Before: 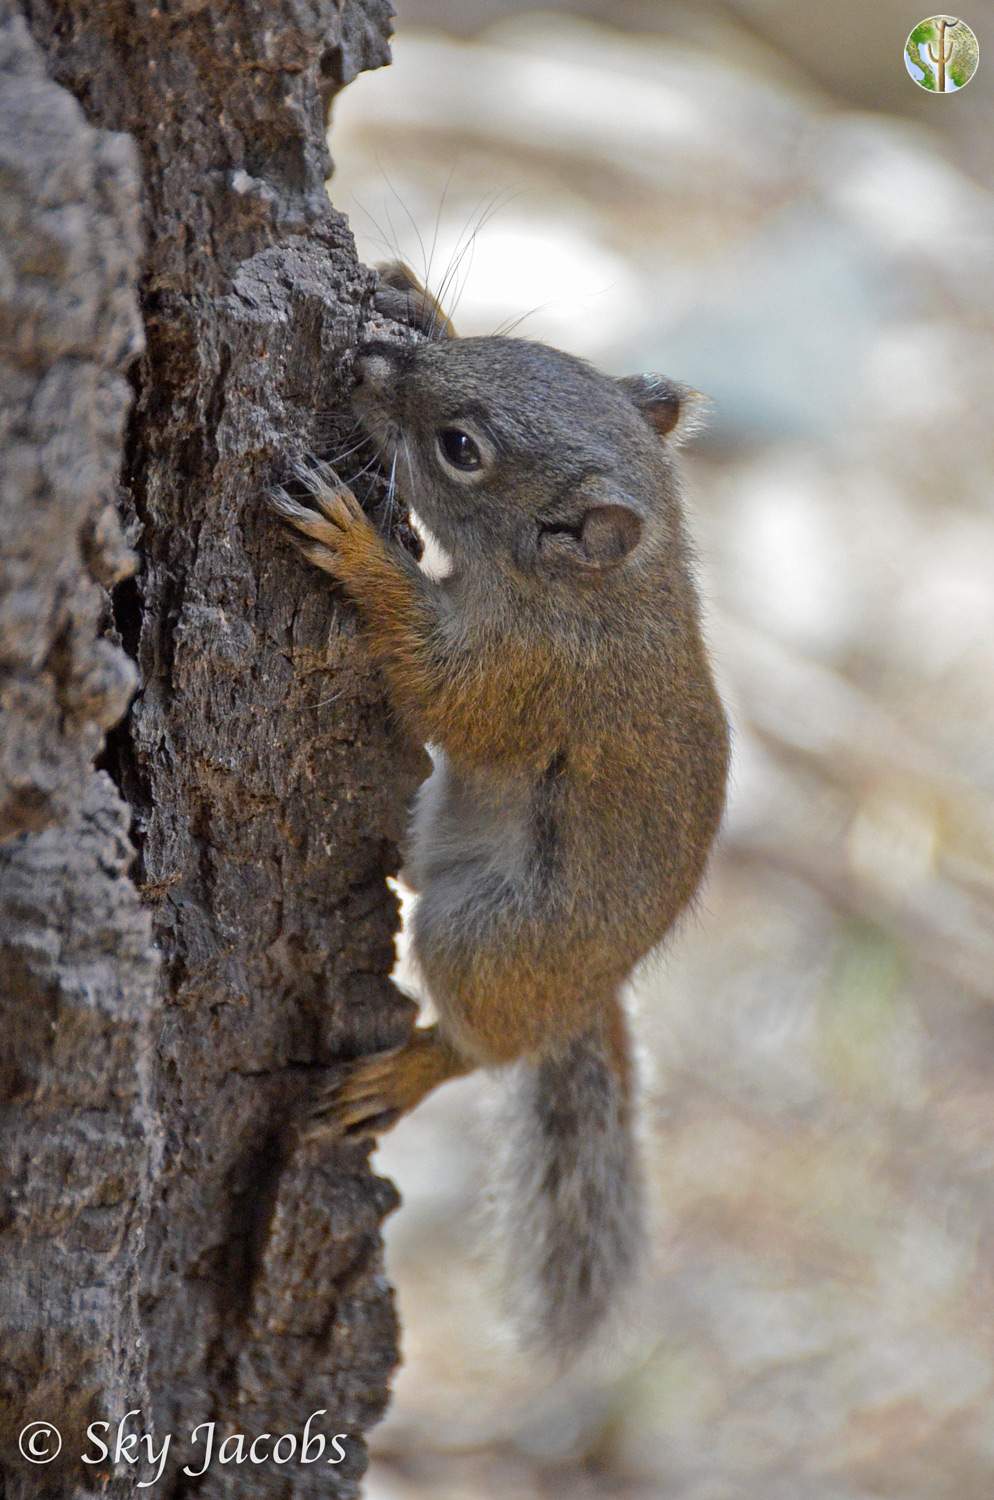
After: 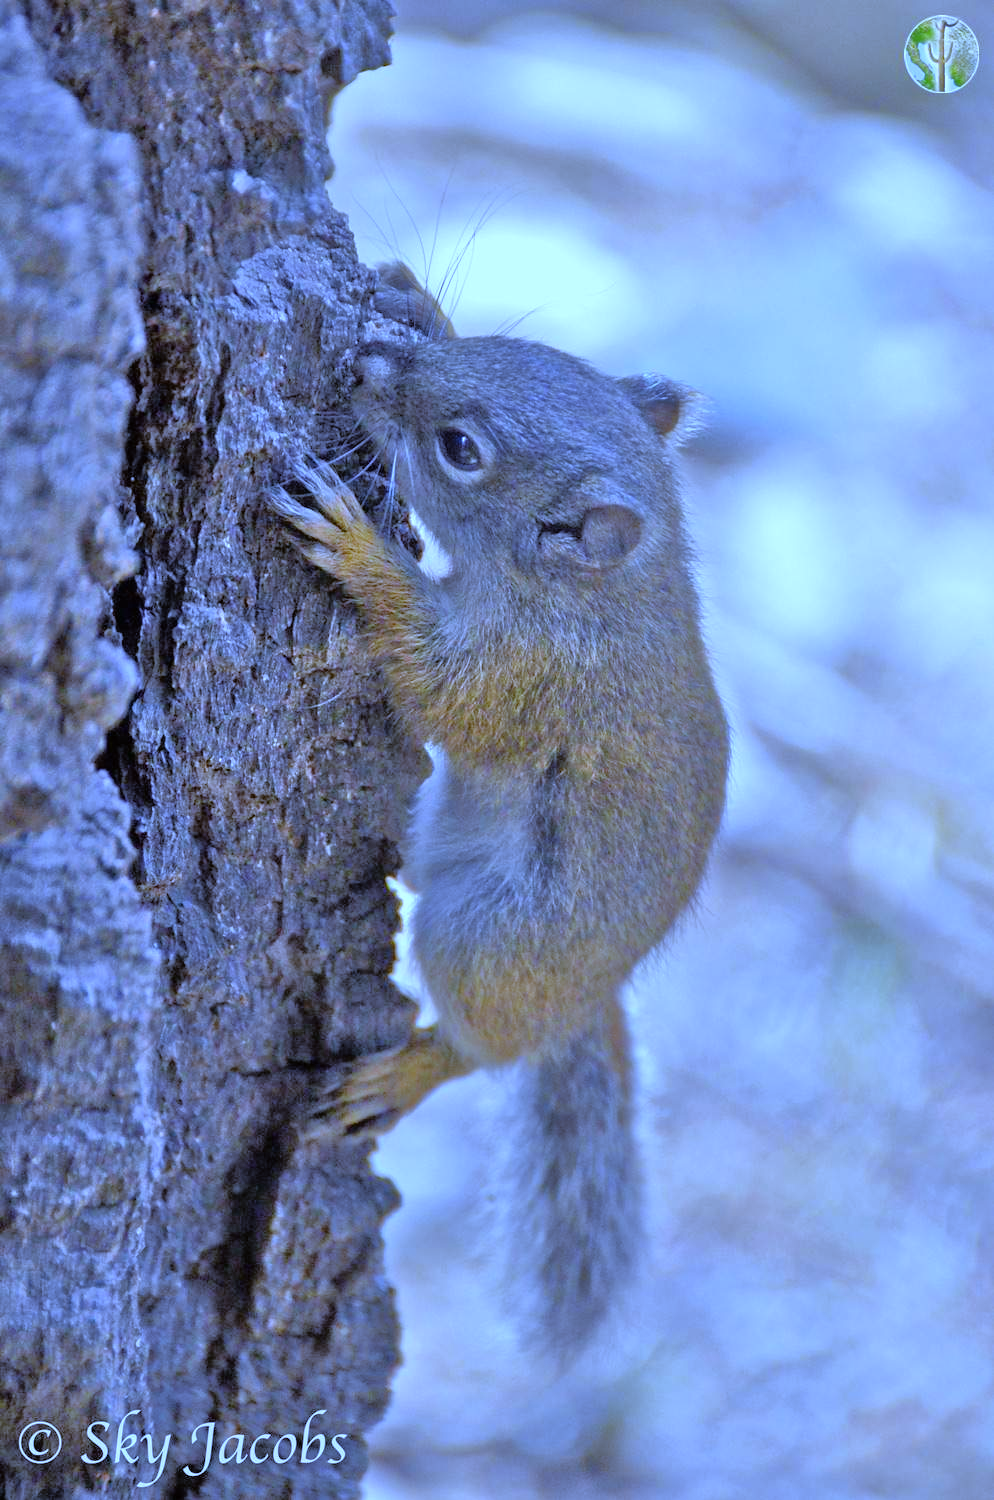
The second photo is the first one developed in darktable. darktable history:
white balance: red 0.766, blue 1.537
tone equalizer: -7 EV 0.15 EV, -6 EV 0.6 EV, -5 EV 1.15 EV, -4 EV 1.33 EV, -3 EV 1.15 EV, -2 EV 0.6 EV, -1 EV 0.15 EV, mask exposure compensation -0.5 EV
